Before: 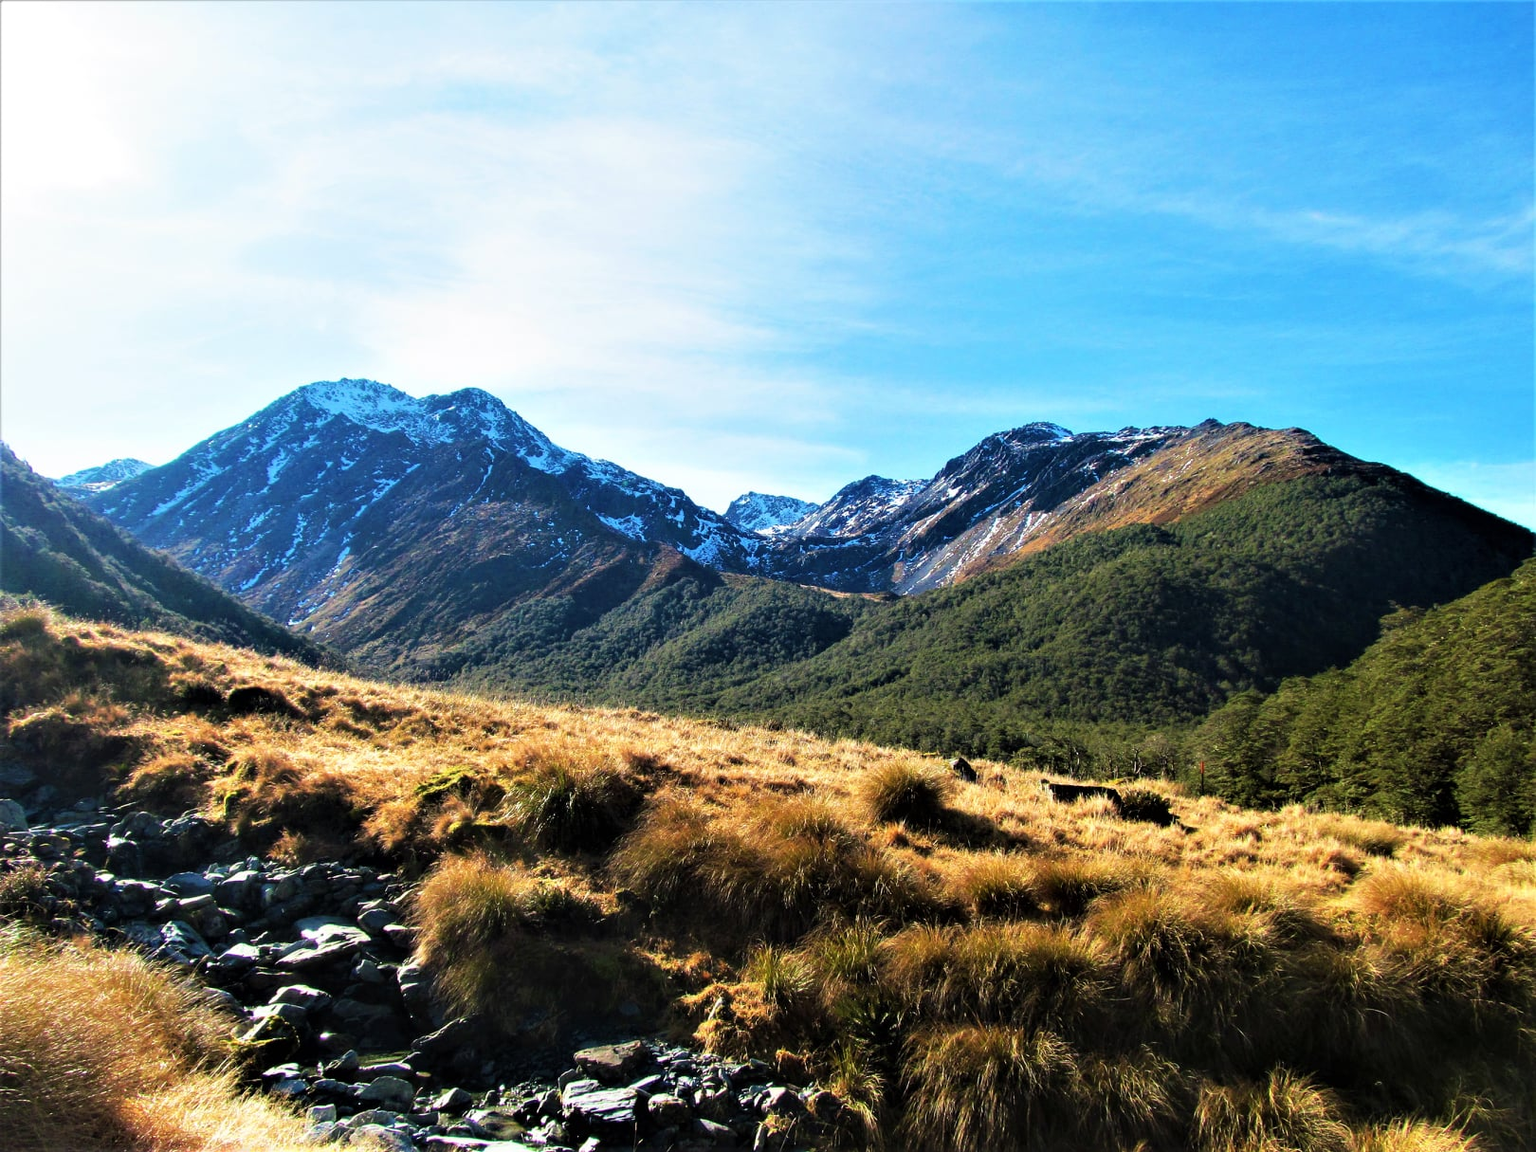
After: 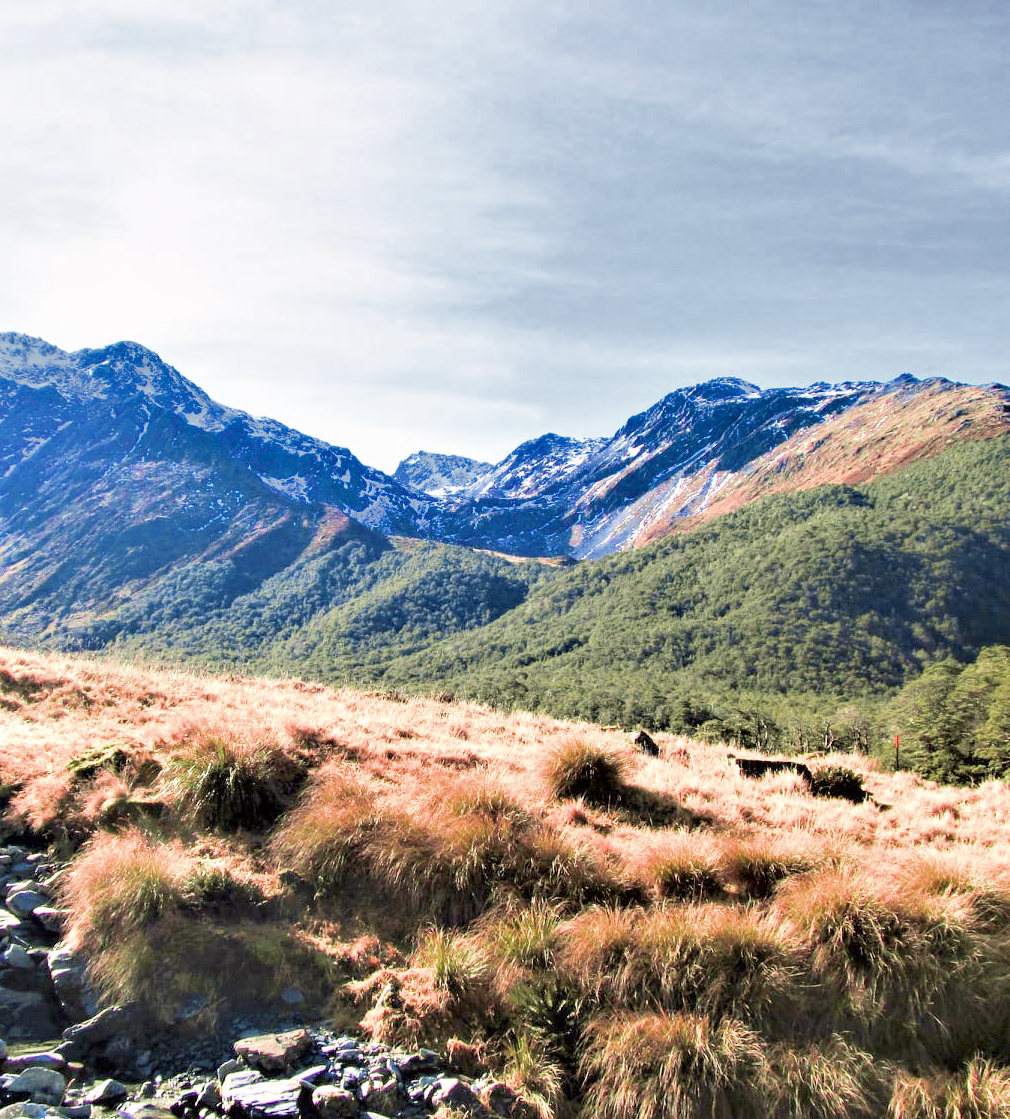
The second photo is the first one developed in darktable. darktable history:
filmic rgb: middle gray luminance 4.29%, black relative exposure -13 EV, white relative exposure 5 EV, threshold 6 EV, target black luminance 0%, hardness 5.19, latitude 59.69%, contrast 0.767, highlights saturation mix 5%, shadows ↔ highlights balance 25.95%, add noise in highlights 0, color science v3 (2019), use custom middle-gray values true, iterations of high-quality reconstruction 0, contrast in highlights soft, enable highlight reconstruction true
crop and rotate: left 22.918%, top 5.629%, right 14.711%, bottom 2.247%
tone curve: curves: ch1 [(0, 0) (0.214, 0.291) (0.372, 0.44) (0.463, 0.476) (0.498, 0.502) (0.521, 0.531) (1, 1)]; ch2 [(0, 0) (0.456, 0.447) (0.5, 0.5) (0.547, 0.557) (0.592, 0.57) (0.631, 0.602) (1, 1)], color space Lab, independent channels, preserve colors none
shadows and highlights: white point adjustment 1, soften with gaussian
